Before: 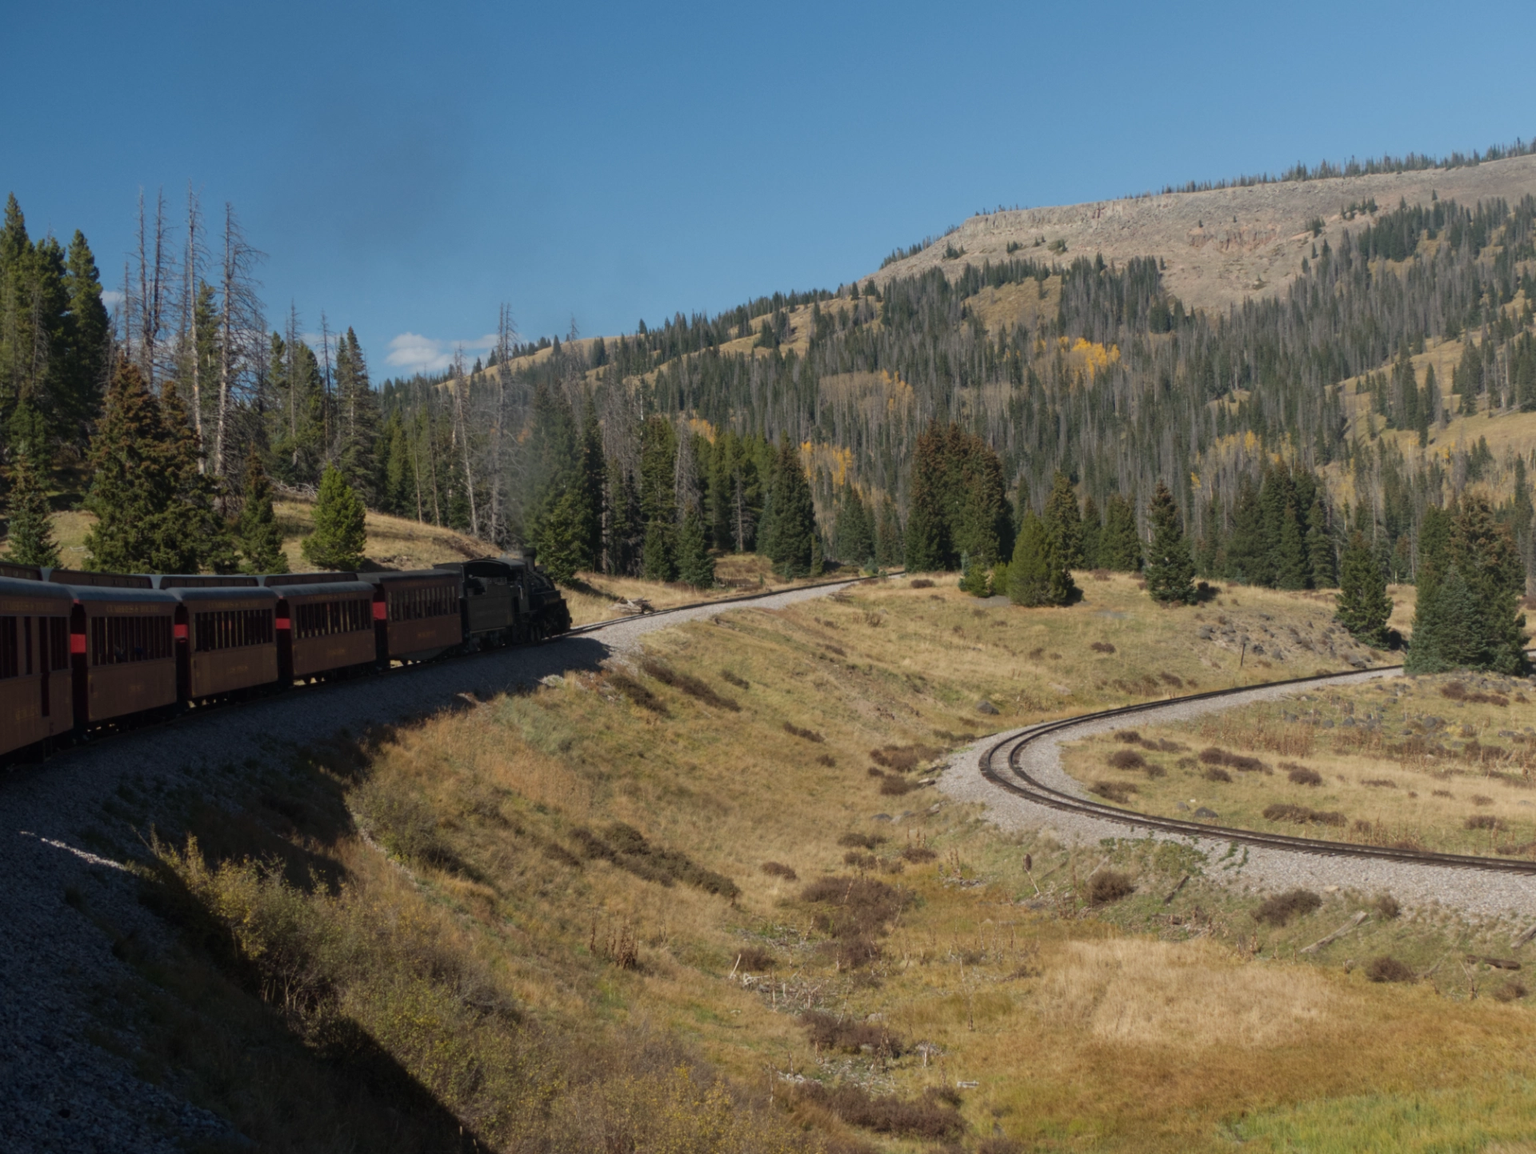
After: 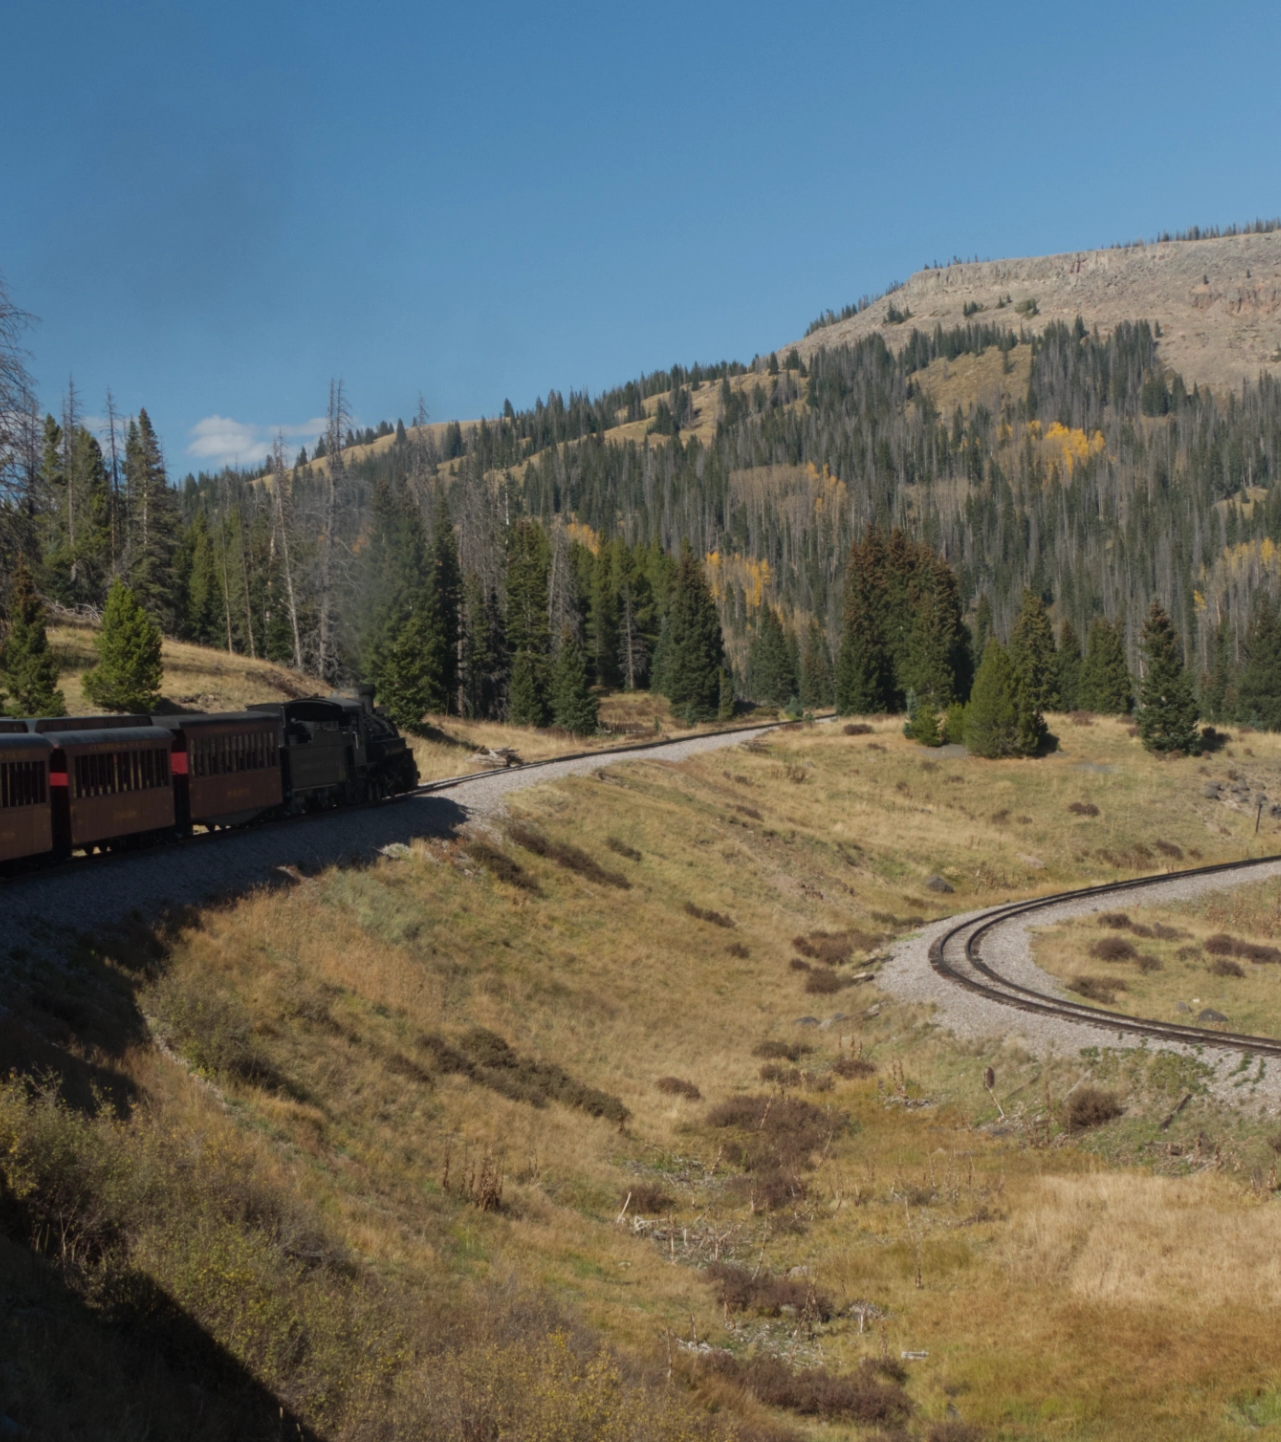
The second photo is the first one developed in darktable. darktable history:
crop and rotate: left 15.383%, right 17.889%
